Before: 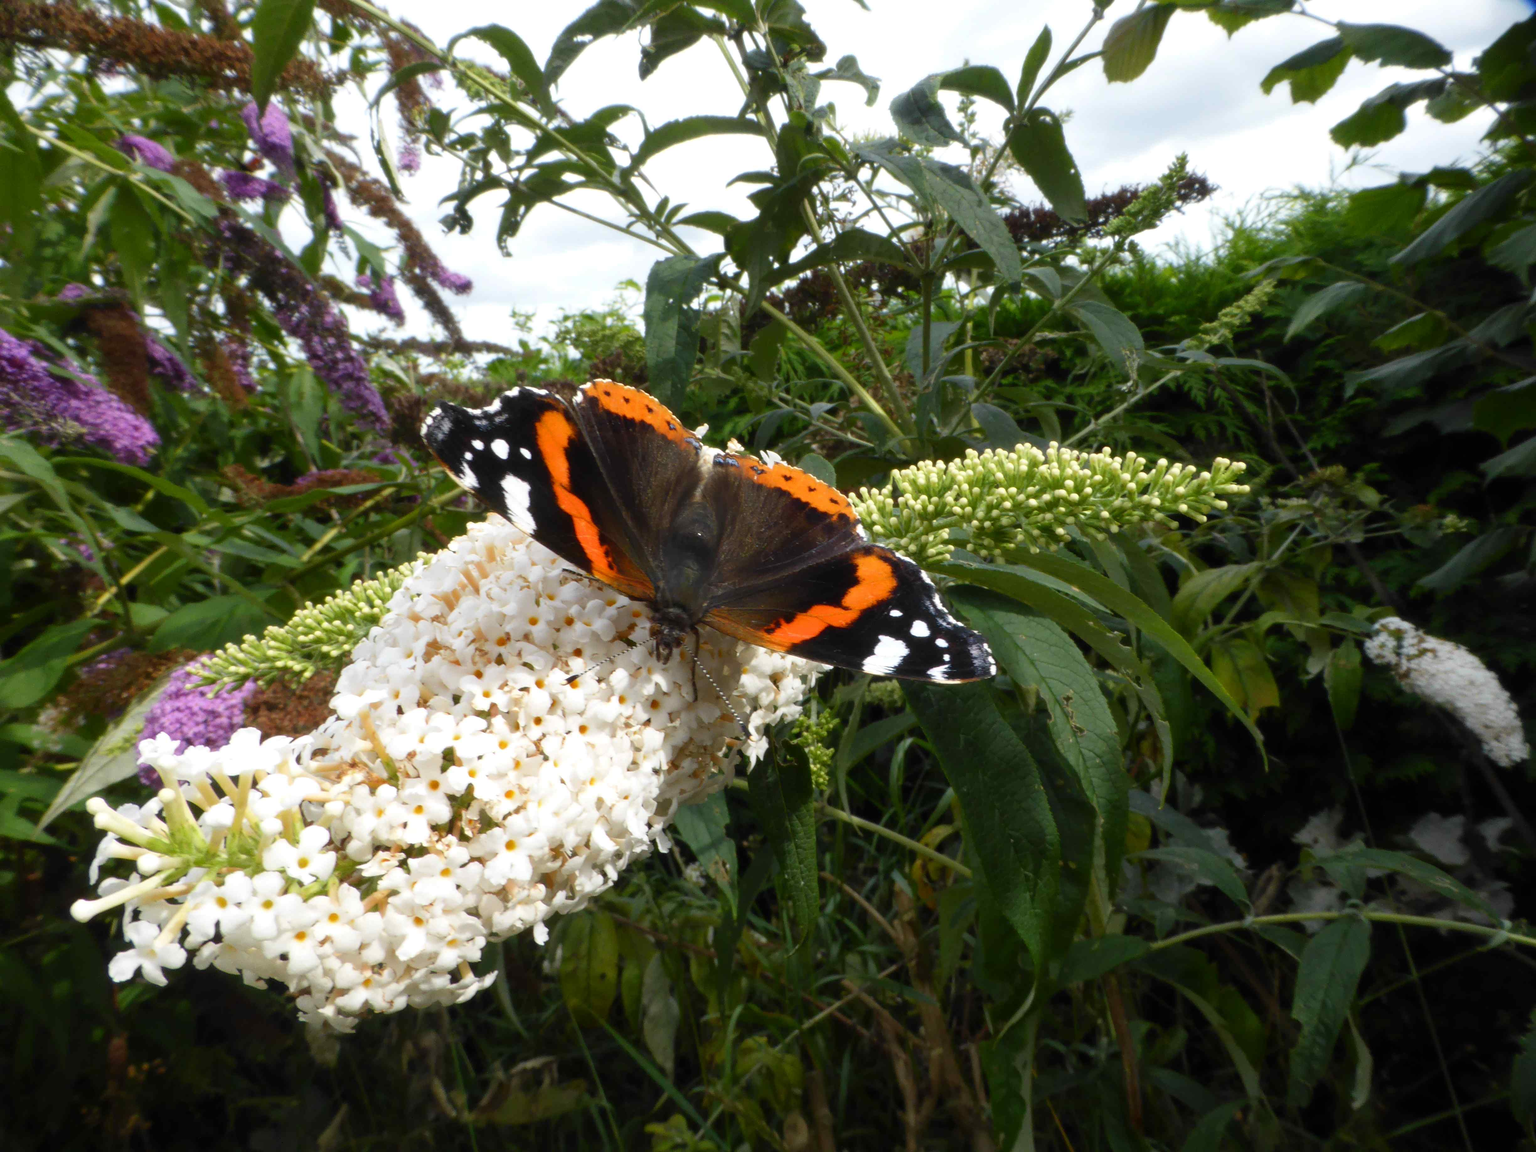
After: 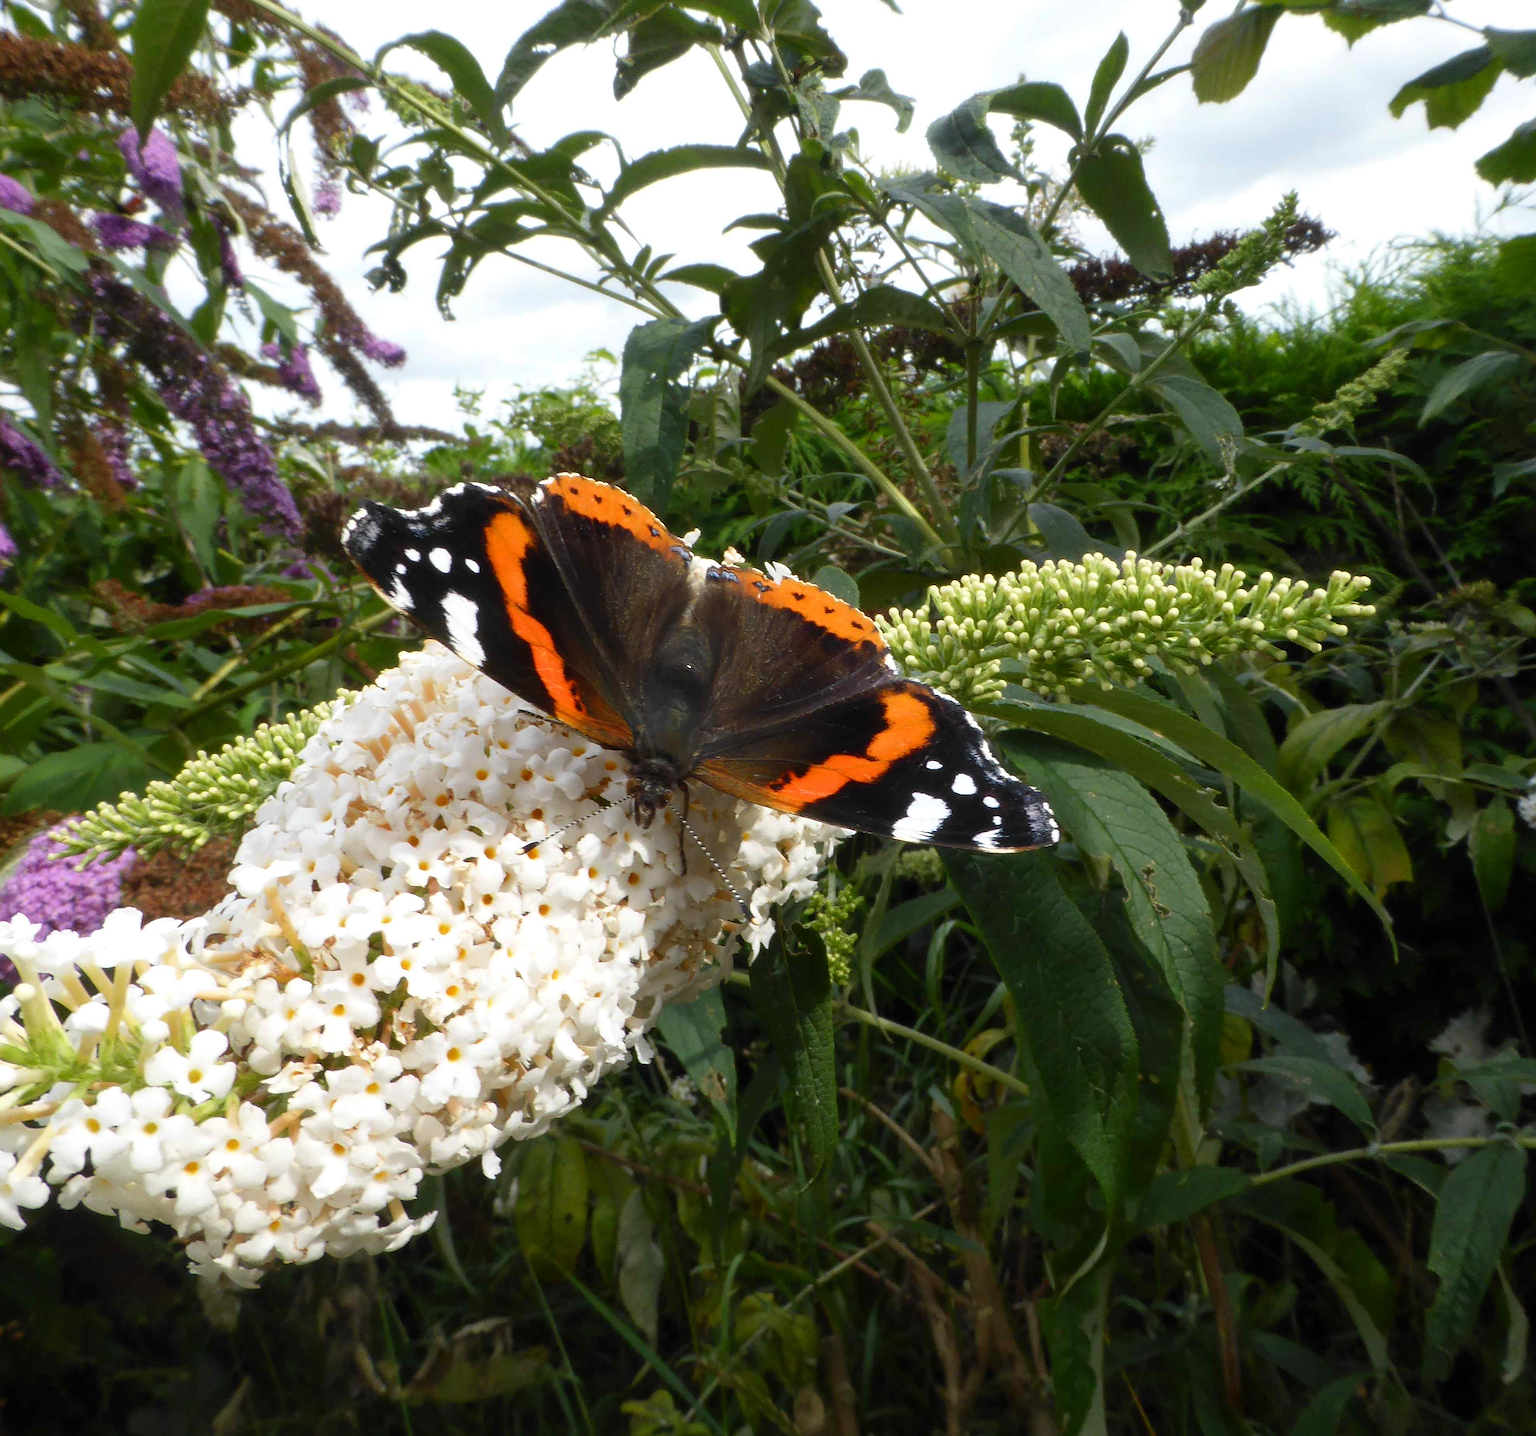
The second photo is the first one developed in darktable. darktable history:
crop and rotate: left 9.597%, right 10.195%
sharpen: radius 1.4, amount 1.25, threshold 0.7
